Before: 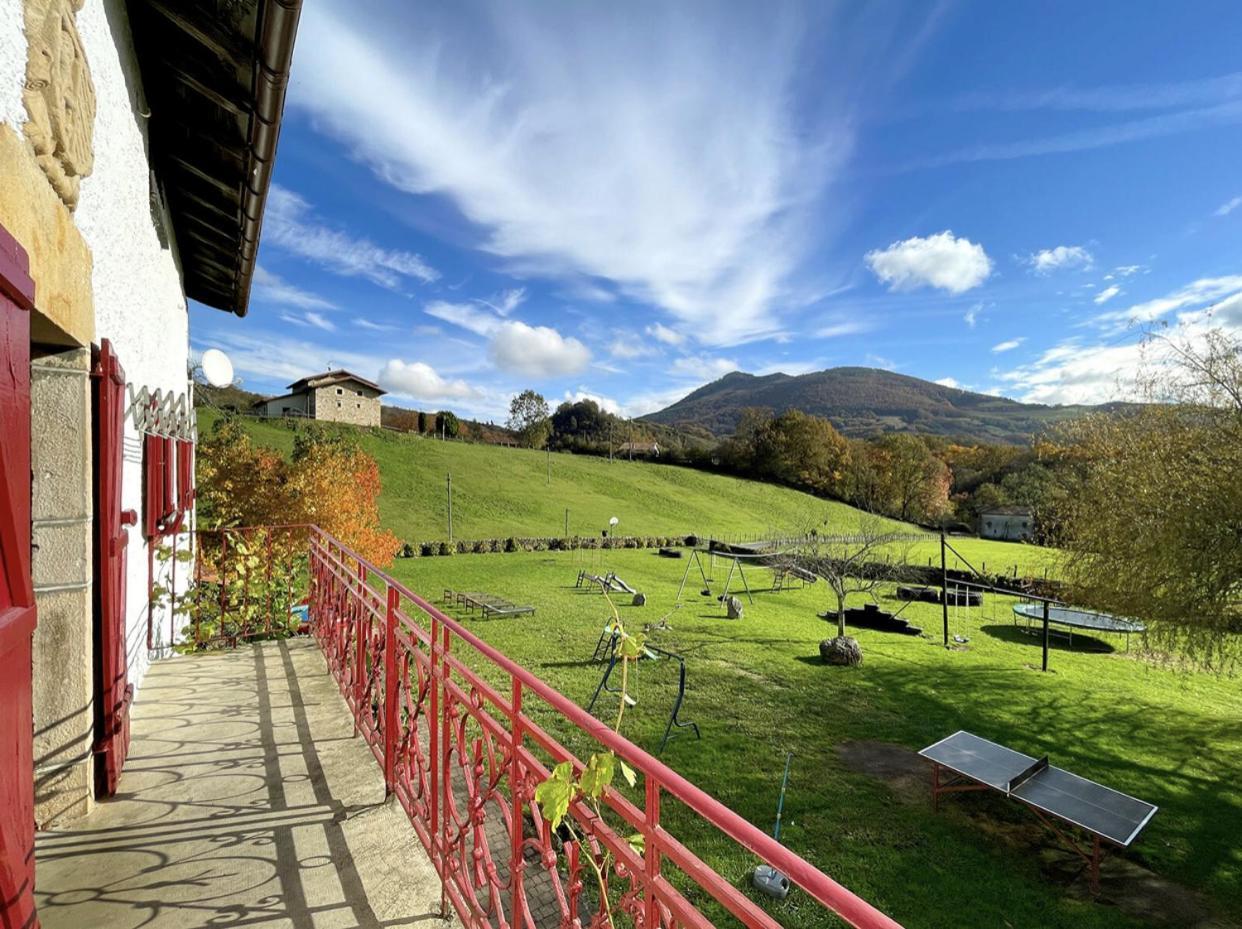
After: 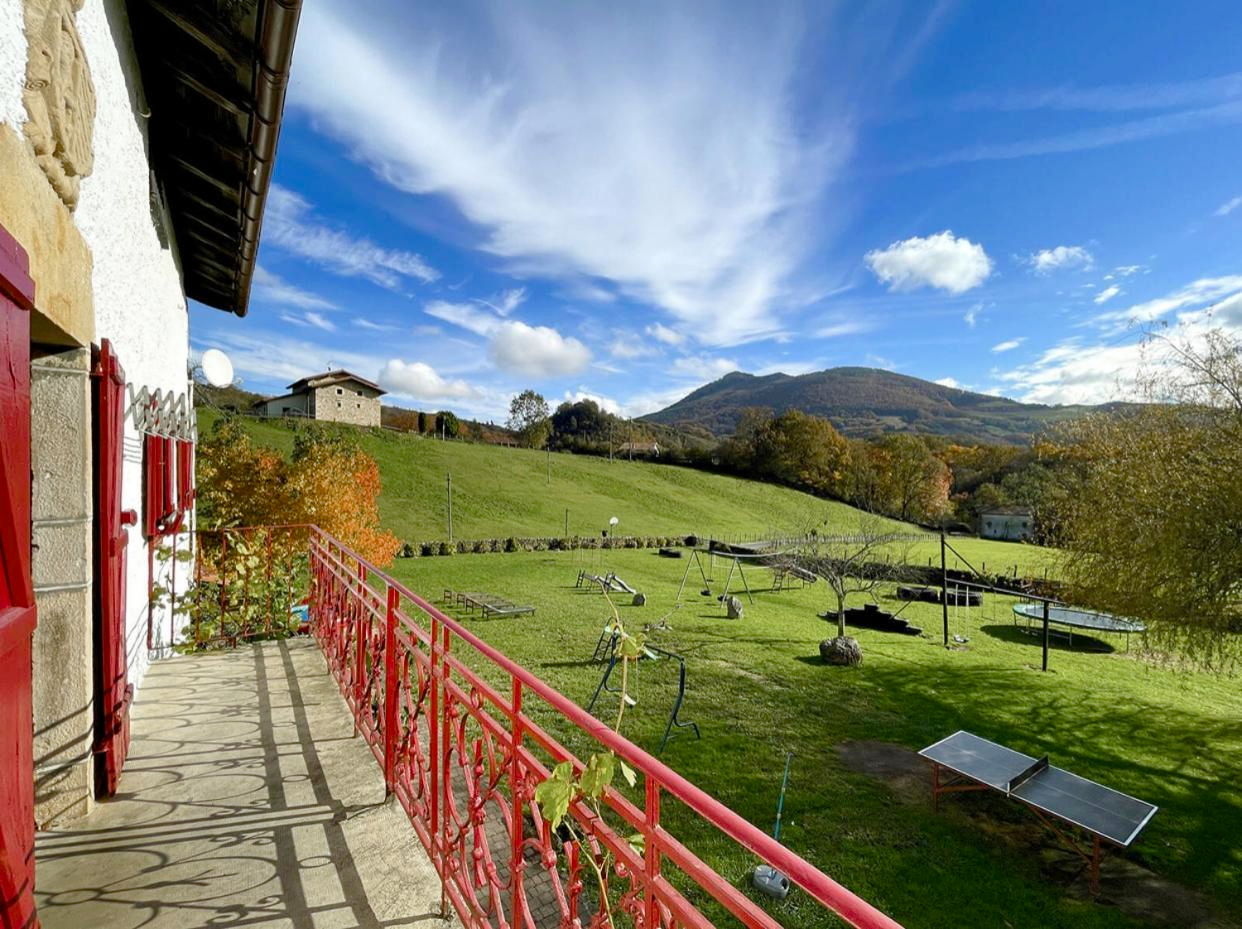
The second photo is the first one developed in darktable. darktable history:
color zones: curves: ch0 [(0, 0.5) (0.143, 0.5) (0.286, 0.456) (0.429, 0.5) (0.571, 0.5) (0.714, 0.5) (0.857, 0.5) (1, 0.5)]; ch1 [(0, 0.5) (0.143, 0.5) (0.286, 0.422) (0.429, 0.5) (0.571, 0.5) (0.714, 0.5) (0.857, 0.5) (1, 0.5)]
color balance rgb: perceptual saturation grading › global saturation 20%, perceptual saturation grading › highlights -25%, perceptual saturation grading › shadows 25%
